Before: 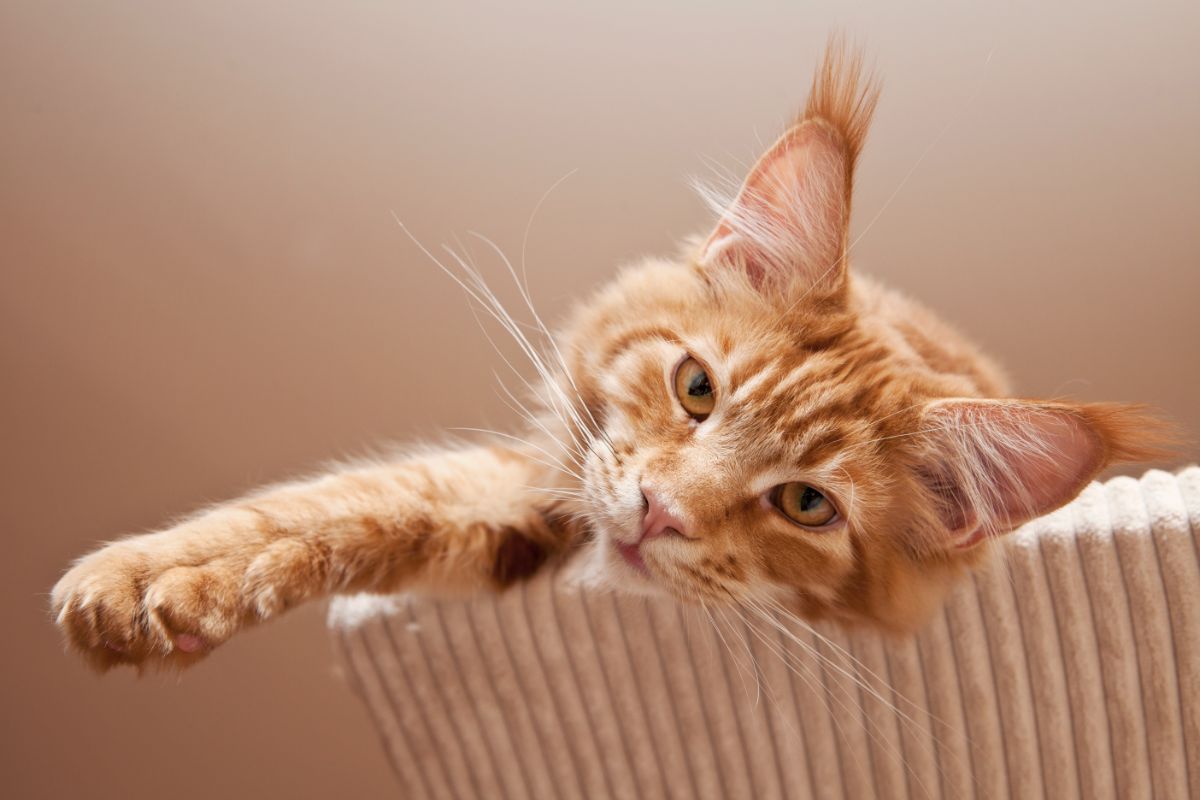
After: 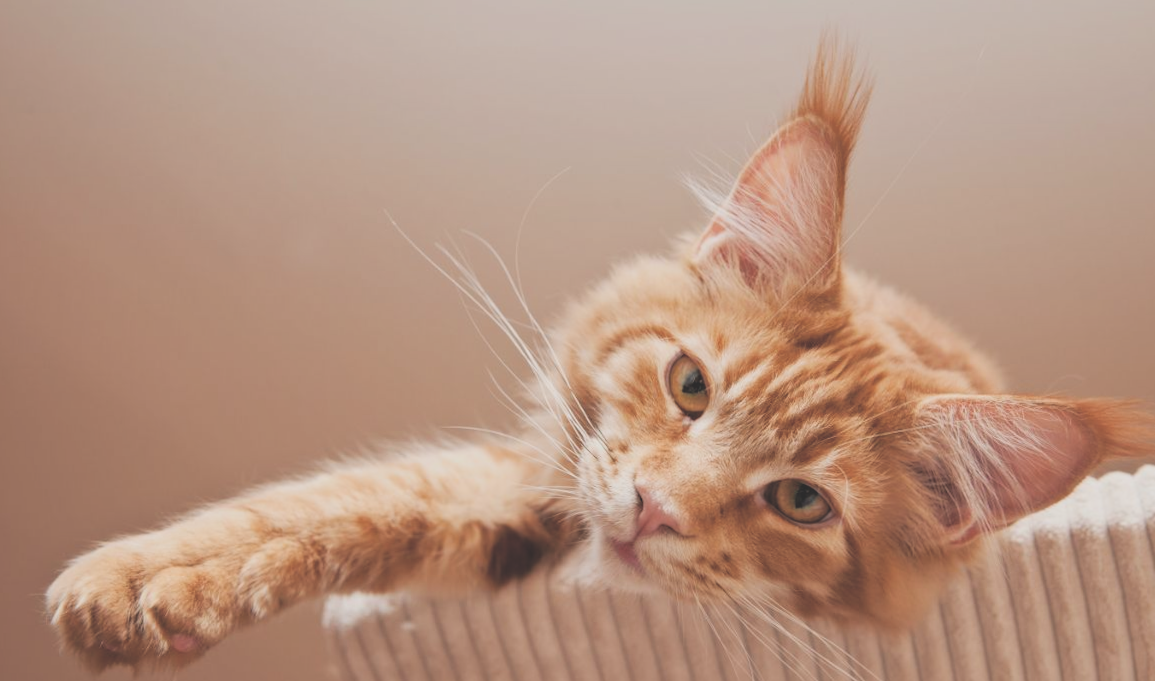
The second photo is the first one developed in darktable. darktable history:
crop and rotate: angle 0.277°, left 0.209%, right 2.808%, bottom 14.136%
exposure: black level correction -0.042, exposure 0.062 EV, compensate exposure bias true, compensate highlight preservation false
filmic rgb: black relative exposure -7.73 EV, white relative exposure 4.4 EV, hardness 3.76, latitude 49.13%, contrast 1.101
shadows and highlights: shadows 9.14, white point adjustment 1.02, highlights -39.55
